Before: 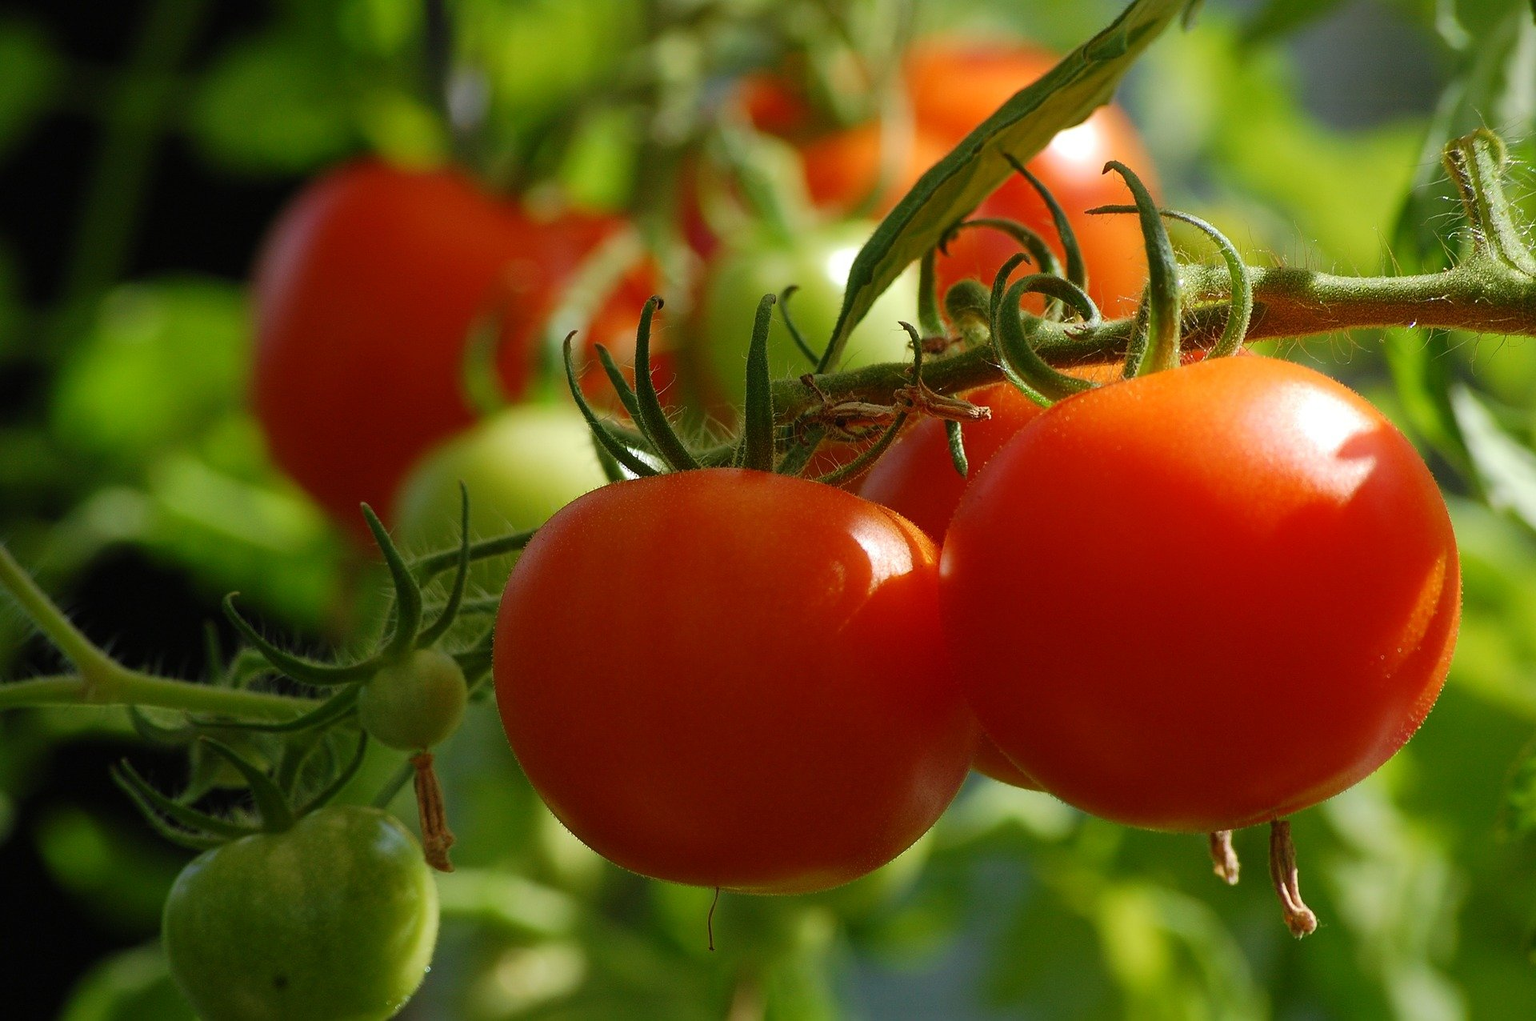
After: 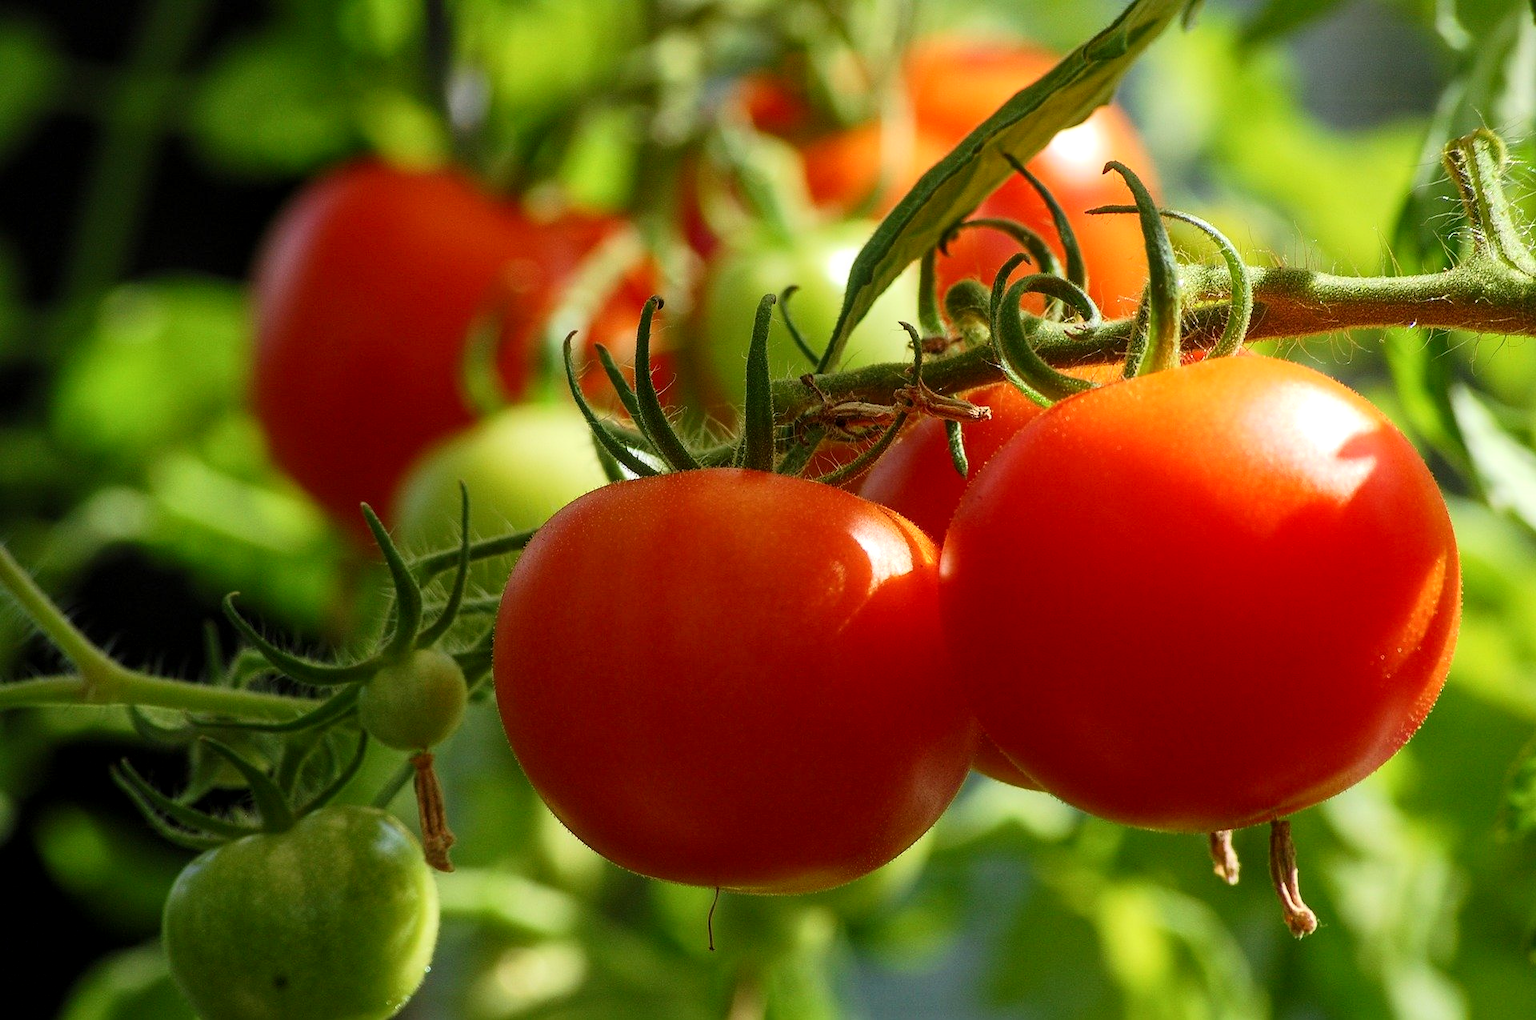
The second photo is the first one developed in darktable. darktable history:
contrast brightness saturation: contrast 0.203, brightness 0.14, saturation 0.143
local contrast: on, module defaults
